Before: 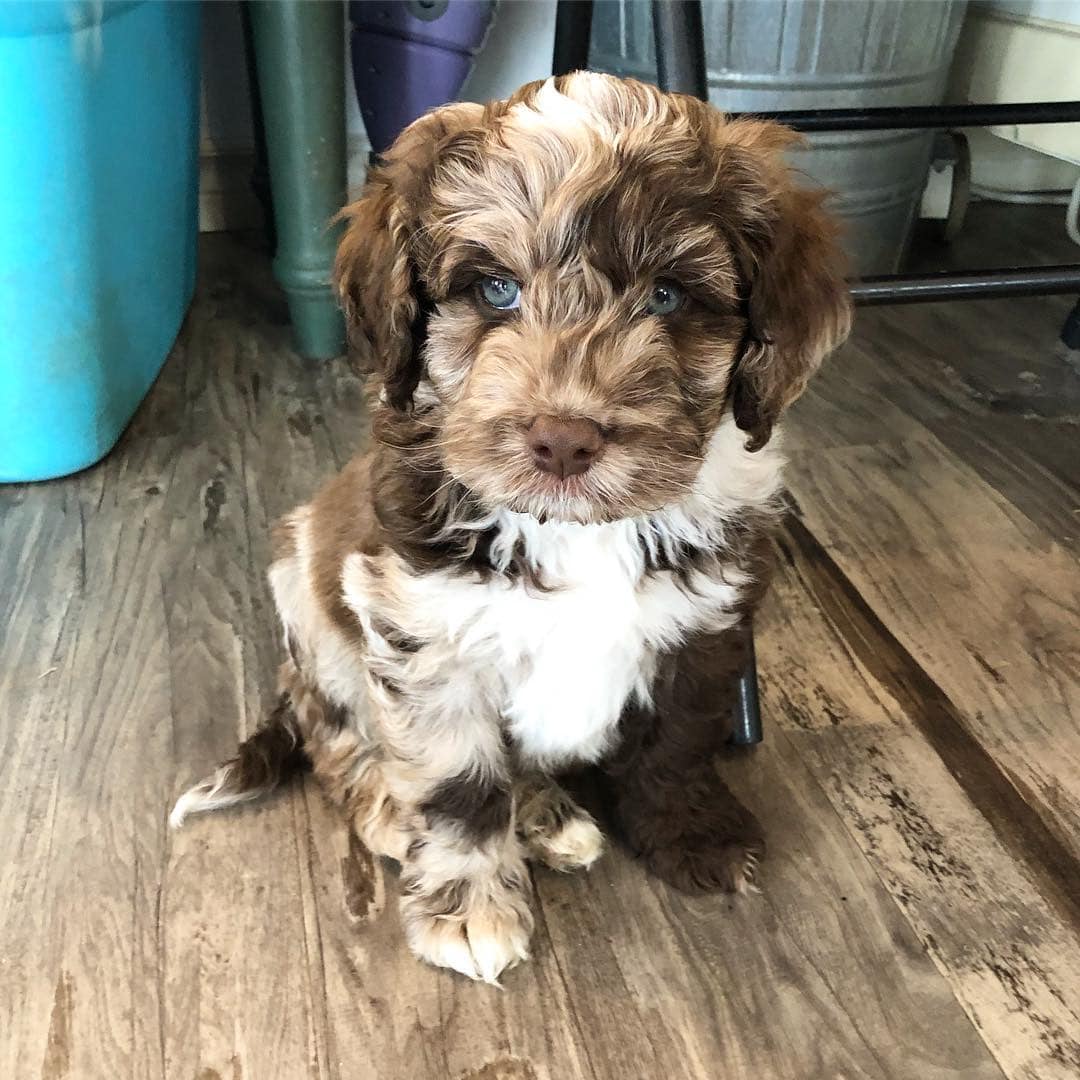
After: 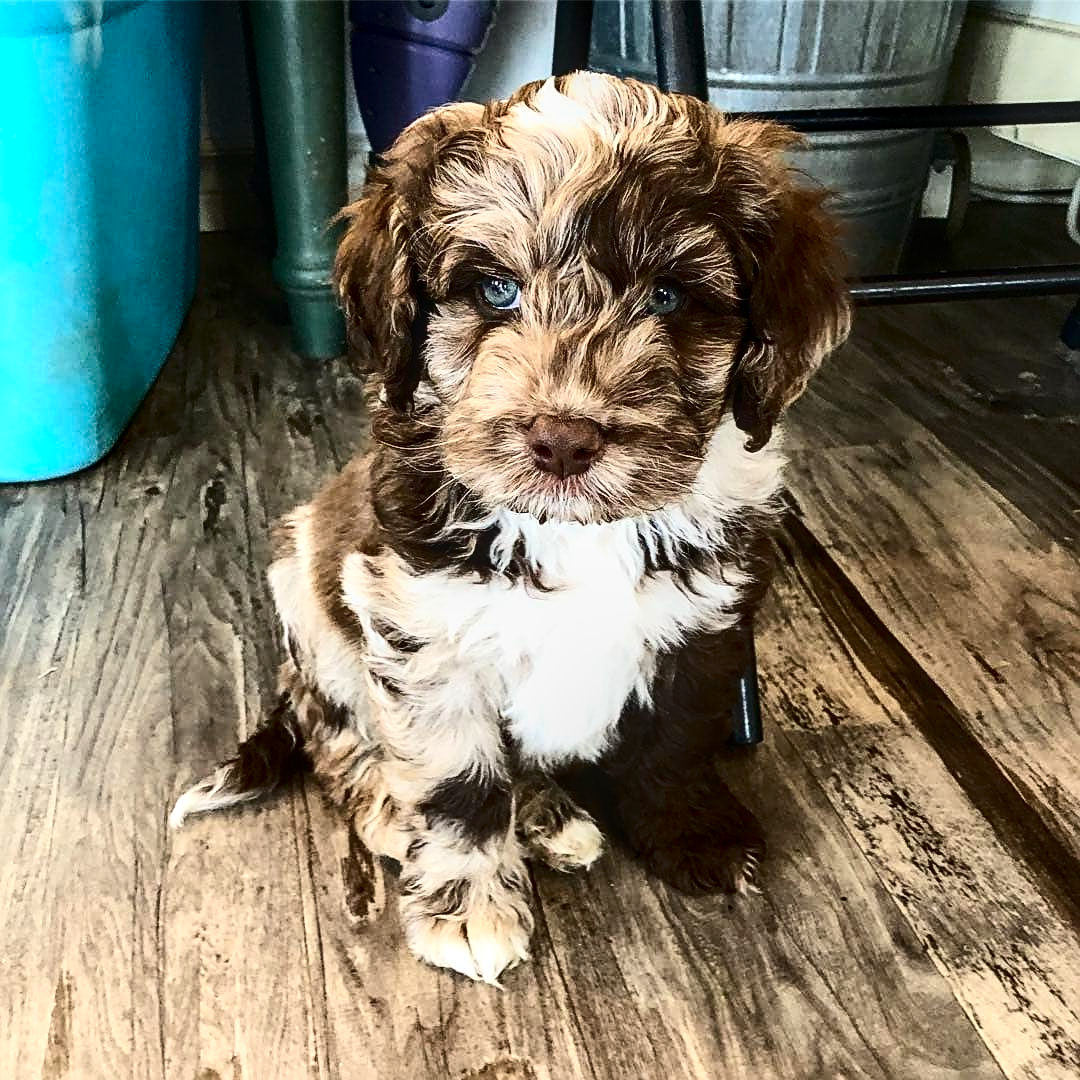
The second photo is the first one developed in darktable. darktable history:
sharpen: amount 0.6
contrast brightness saturation: contrast 0.32, brightness -0.08, saturation 0.17
local contrast: on, module defaults
